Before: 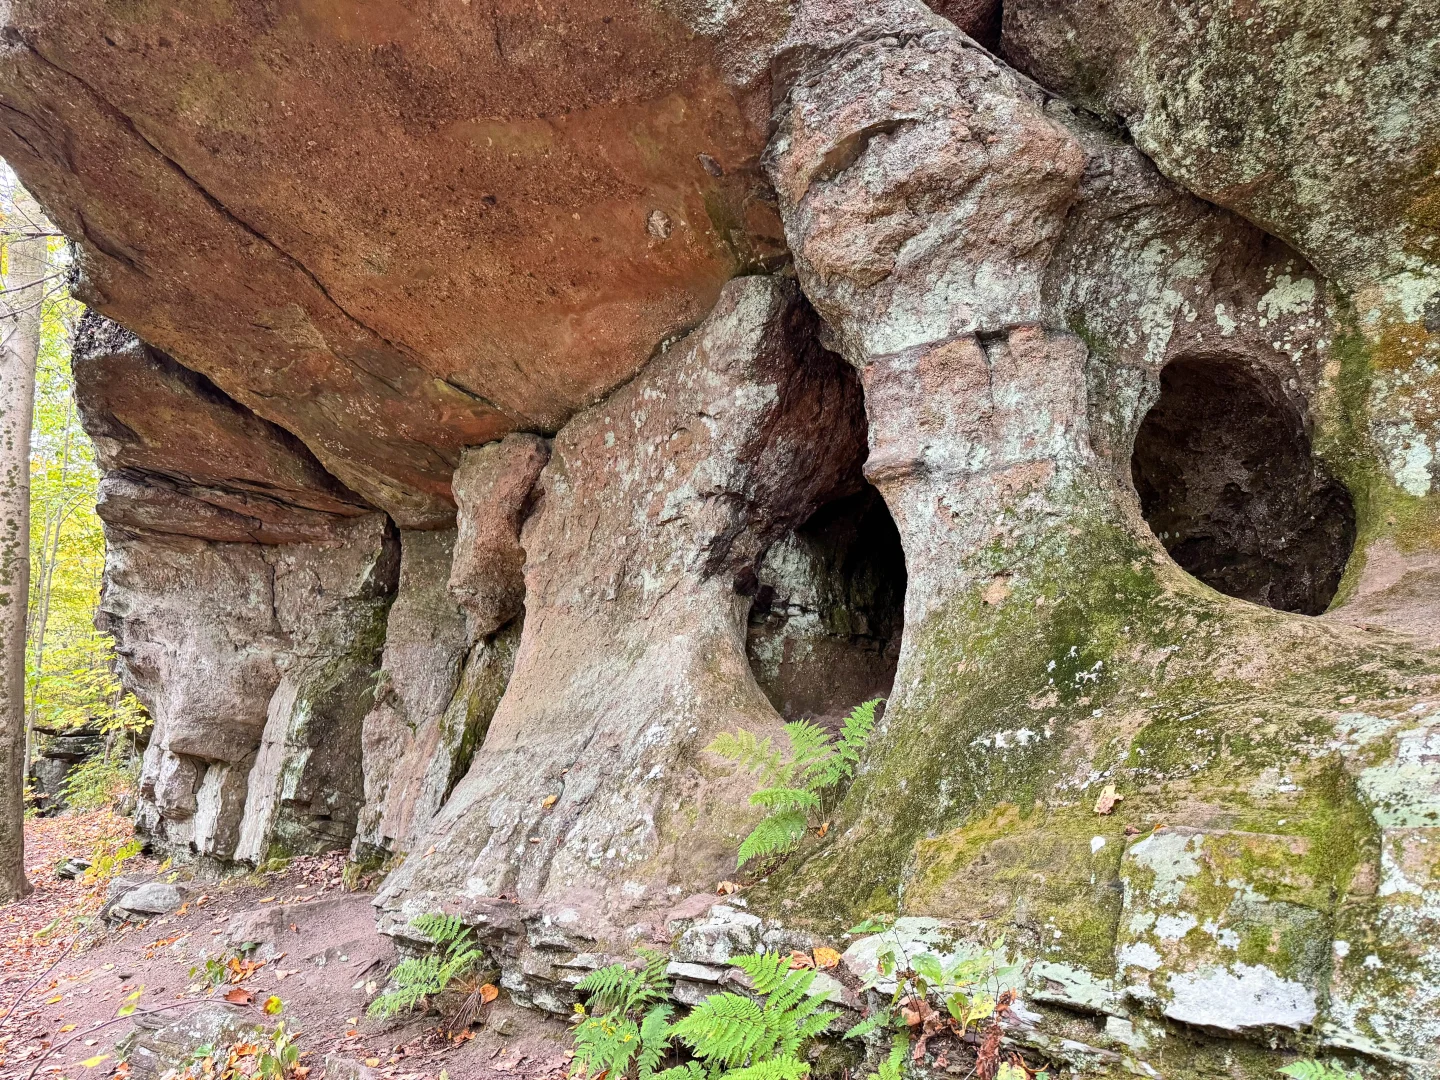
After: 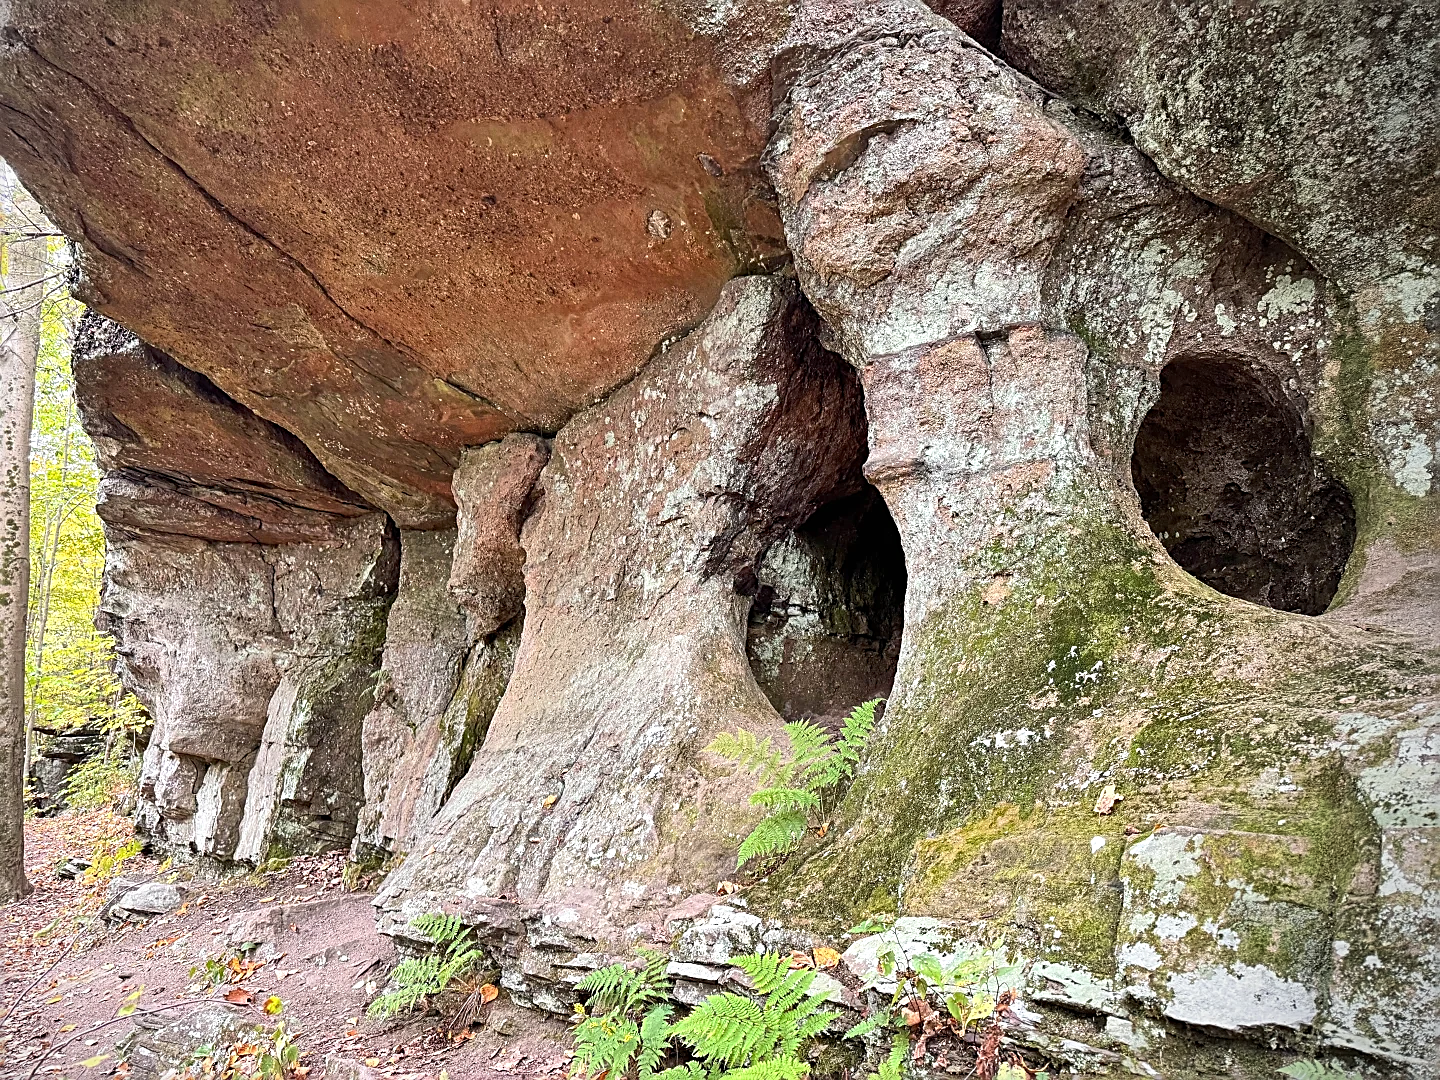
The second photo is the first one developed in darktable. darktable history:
sharpen: amount 0.75
vignetting: center (-0.15, 0.013)
exposure: exposure 0.178 EV, compensate exposure bias true, compensate highlight preservation false
